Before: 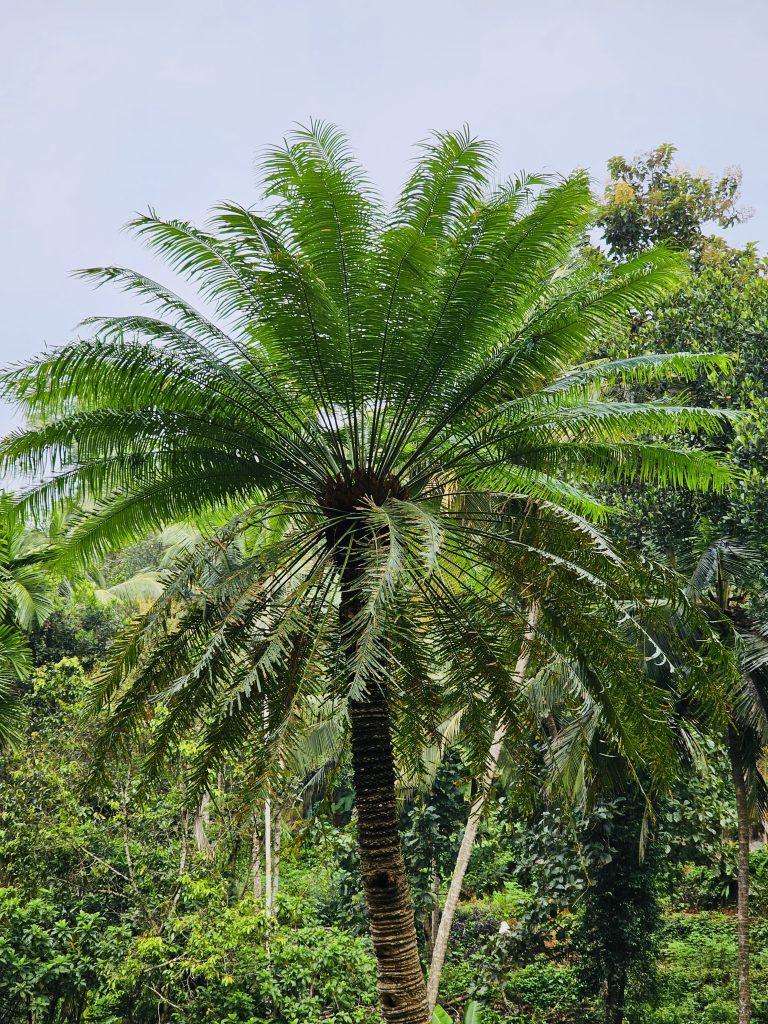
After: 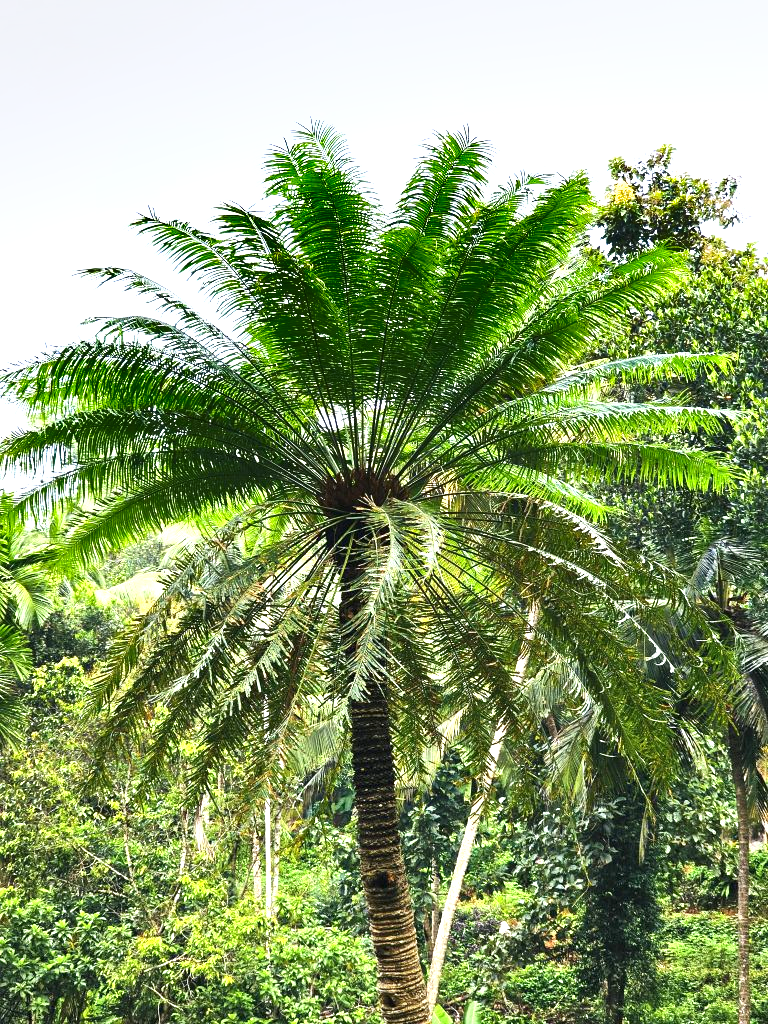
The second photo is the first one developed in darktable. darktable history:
exposure: black level correction 0, exposure 1.284 EV, compensate exposure bias true, compensate highlight preservation false
shadows and highlights: radius 336.16, shadows 29.16, highlights color adjustment 56.77%, soften with gaussian
